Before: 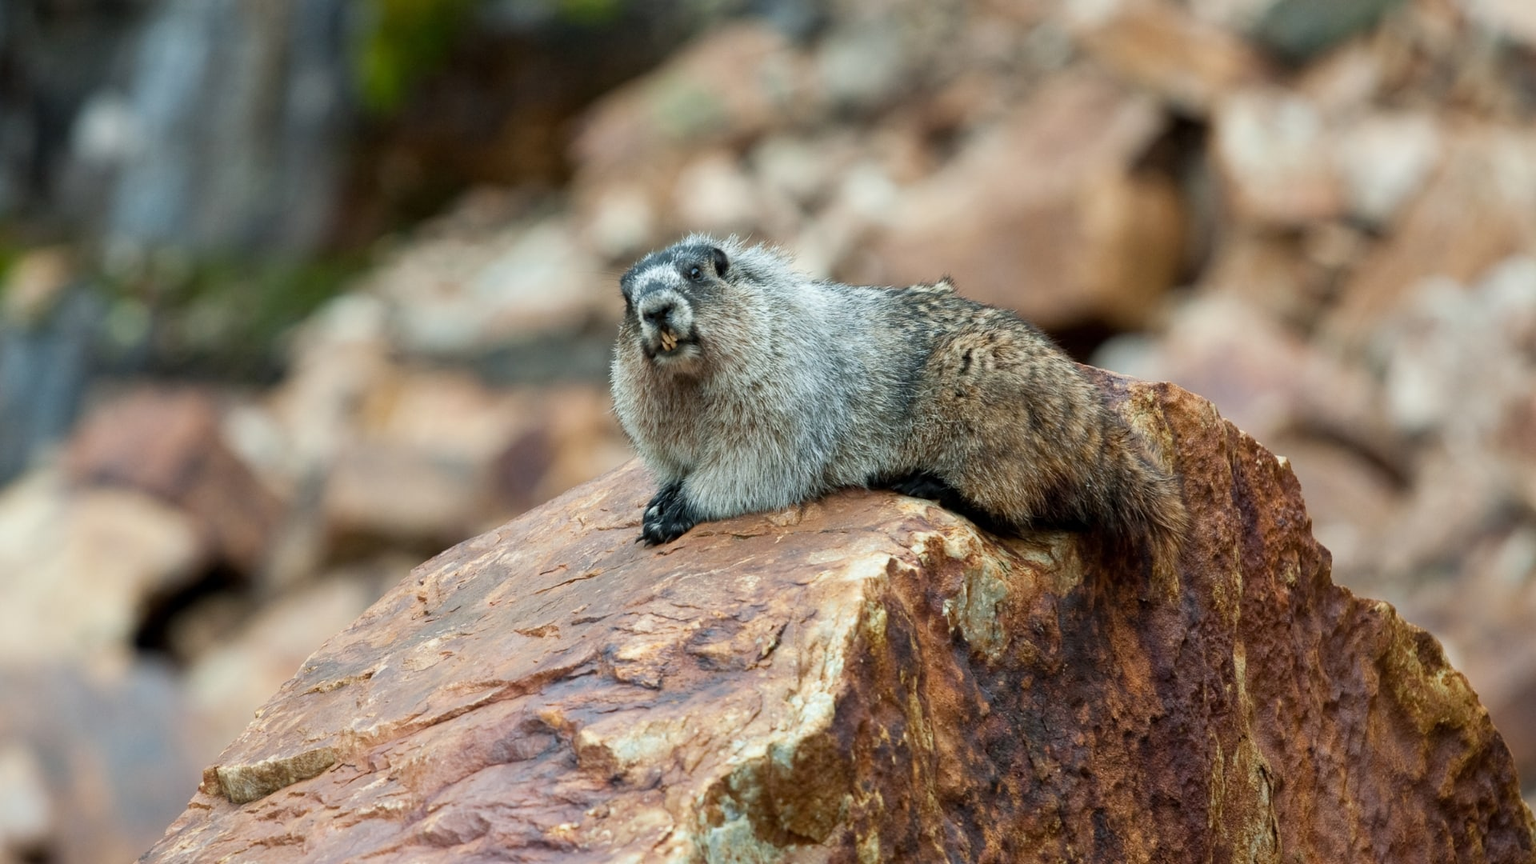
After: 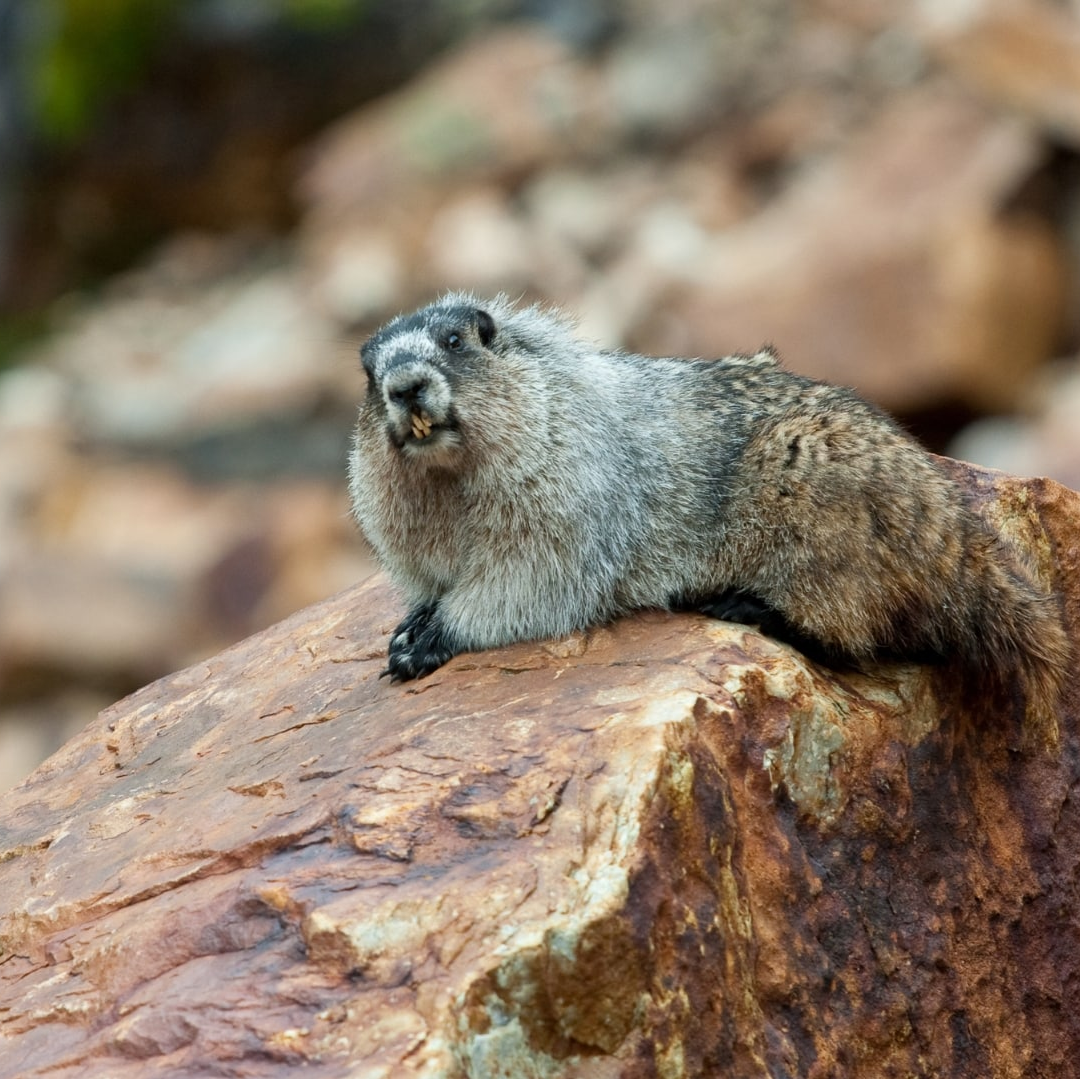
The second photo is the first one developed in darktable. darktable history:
crop: left 21.647%, right 22.1%, bottom 0.008%
